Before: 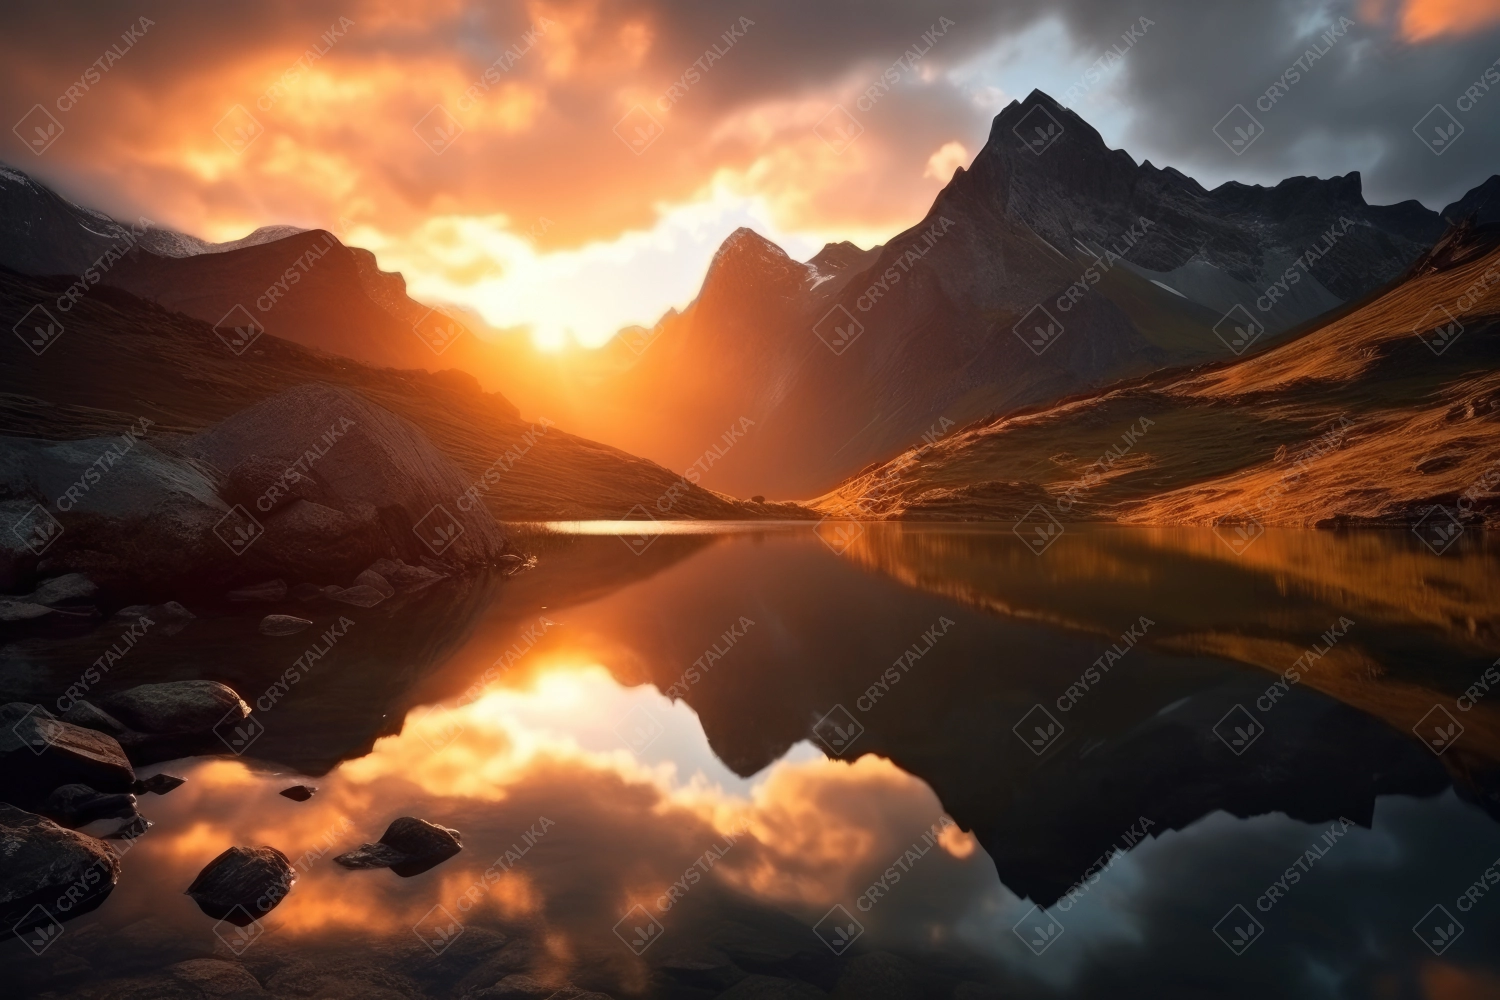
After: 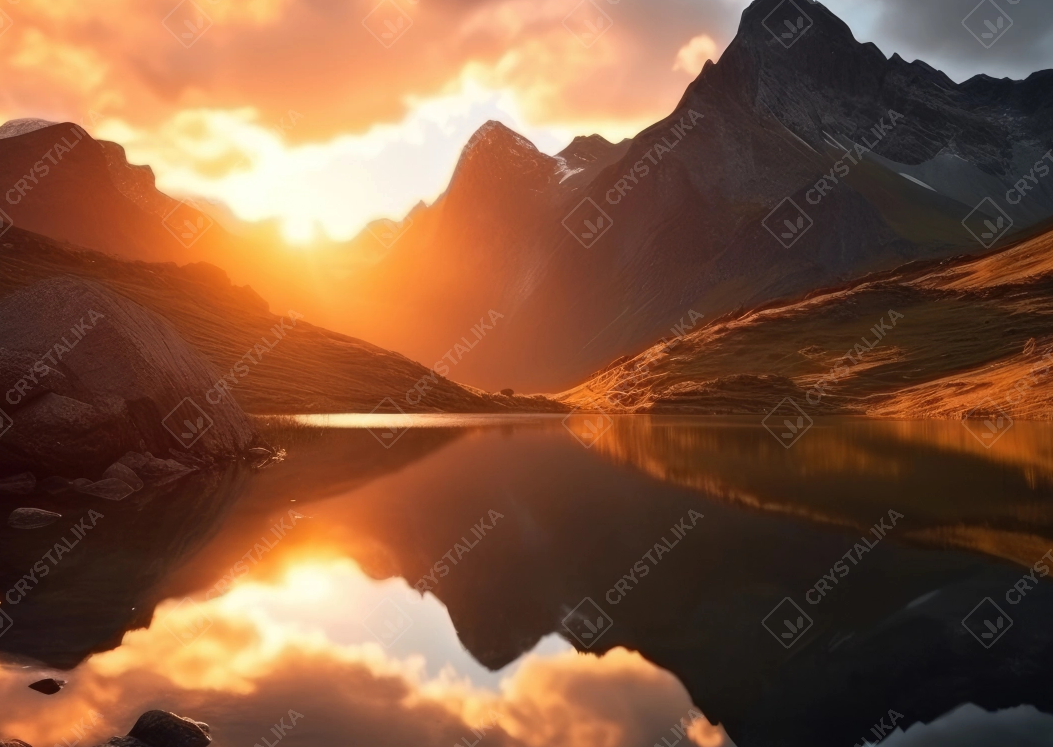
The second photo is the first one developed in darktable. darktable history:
crop and rotate: left 16.762%, top 10.782%, right 13.003%, bottom 14.465%
tone equalizer: edges refinement/feathering 500, mask exposure compensation -1.57 EV, preserve details no
